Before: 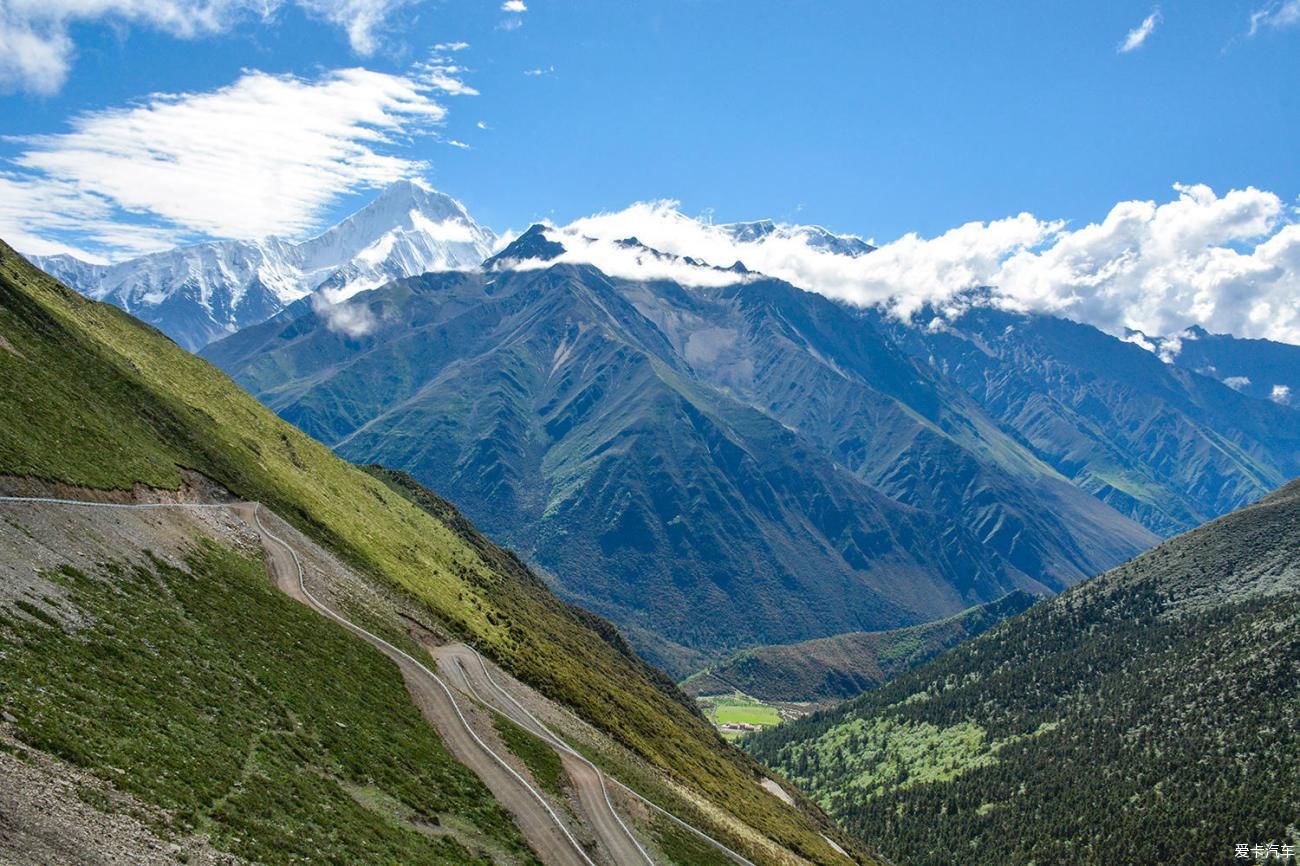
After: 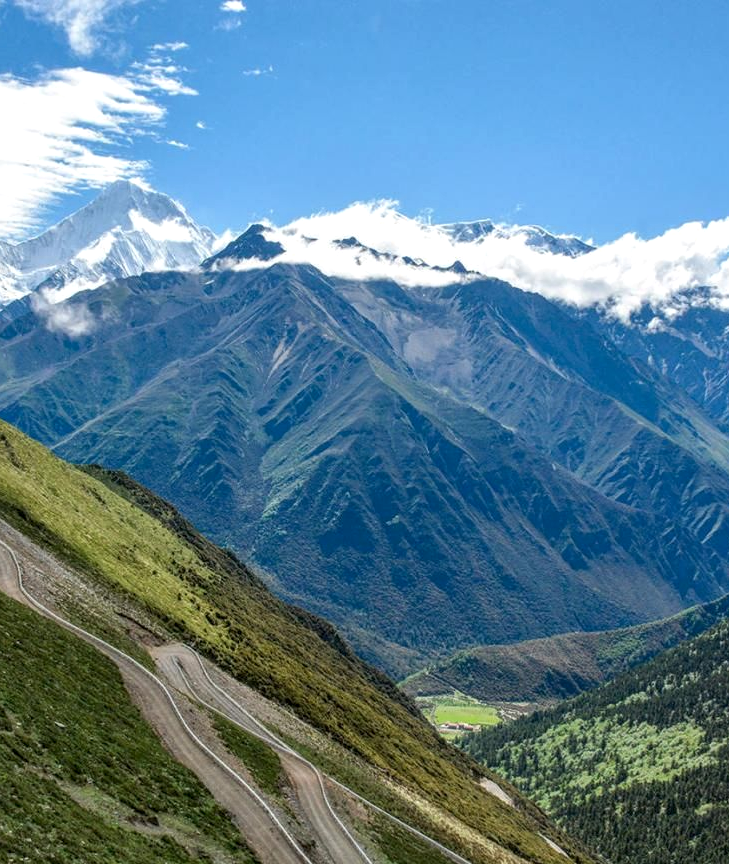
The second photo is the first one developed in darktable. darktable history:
local contrast: on, module defaults
crop: left 21.674%, right 22.086%
